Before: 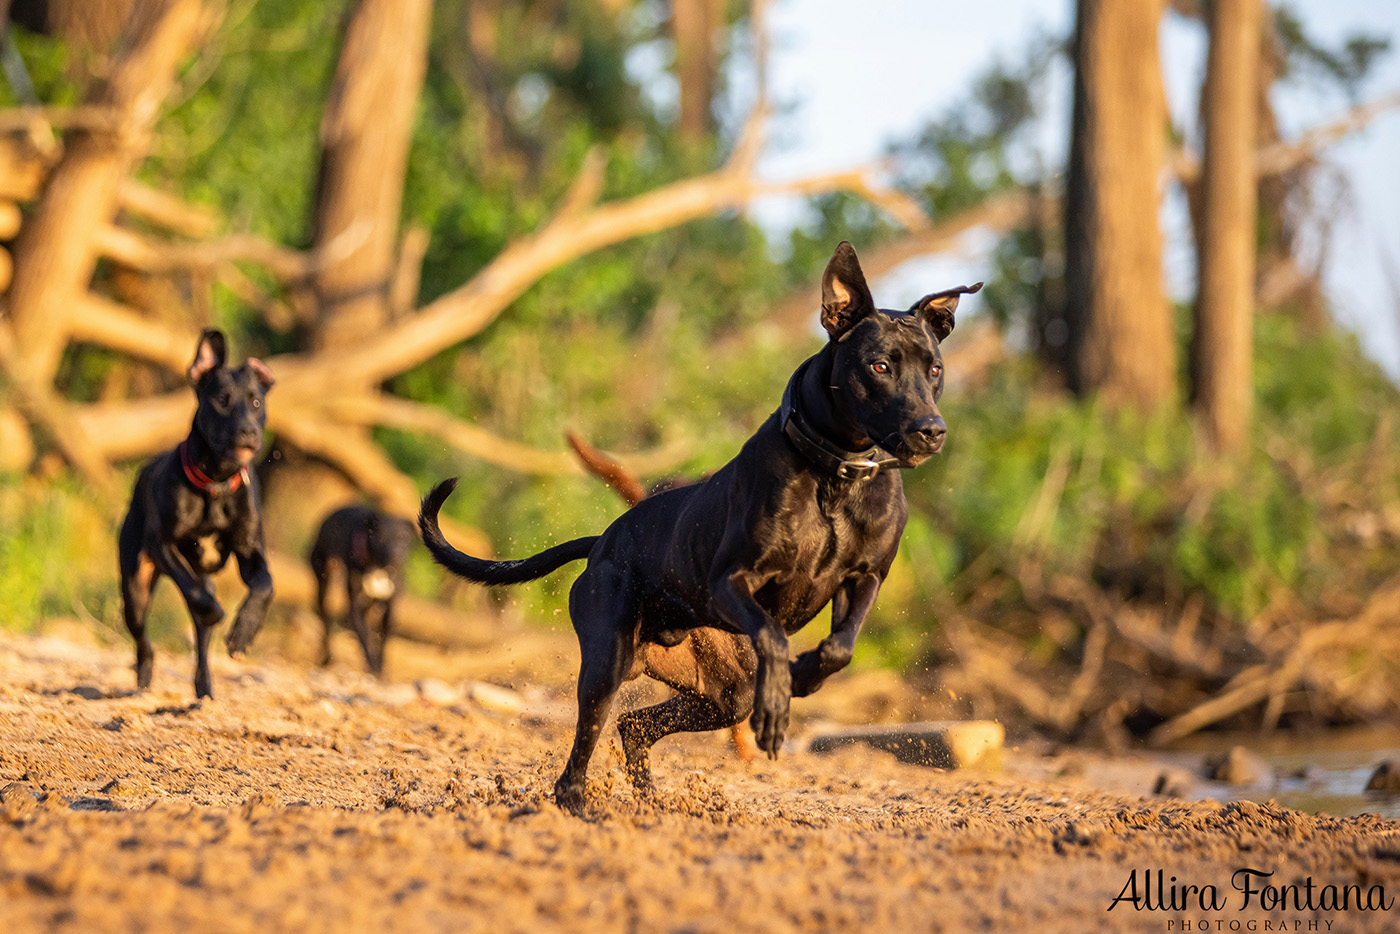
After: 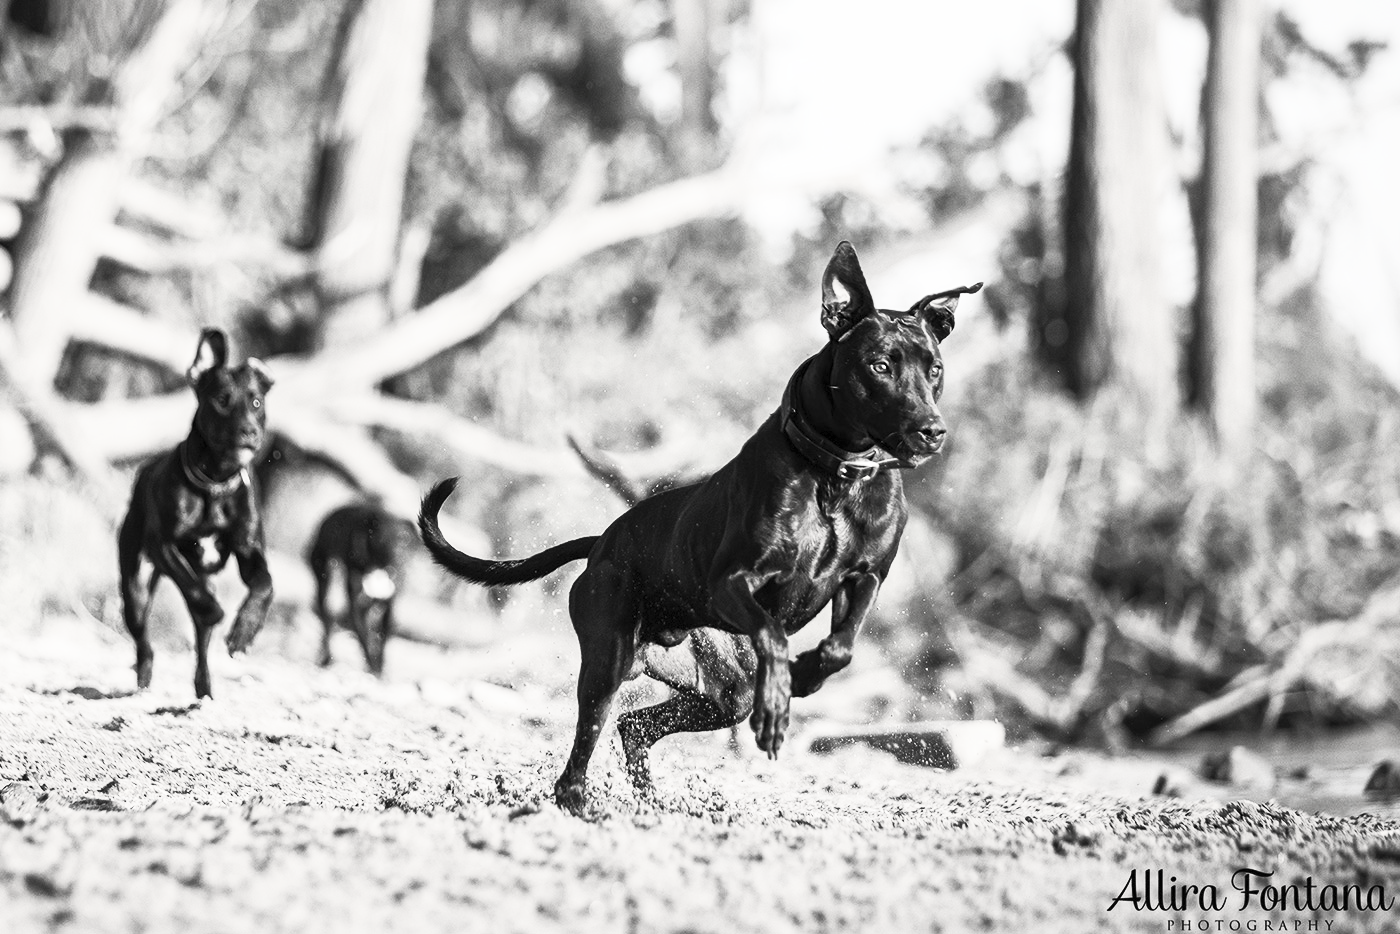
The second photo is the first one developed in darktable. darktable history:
contrast brightness saturation: contrast 0.518, brightness 0.454, saturation -0.987
color balance rgb: power › hue 210.76°, perceptual saturation grading › global saturation 14.587%, global vibrance 34.665%
